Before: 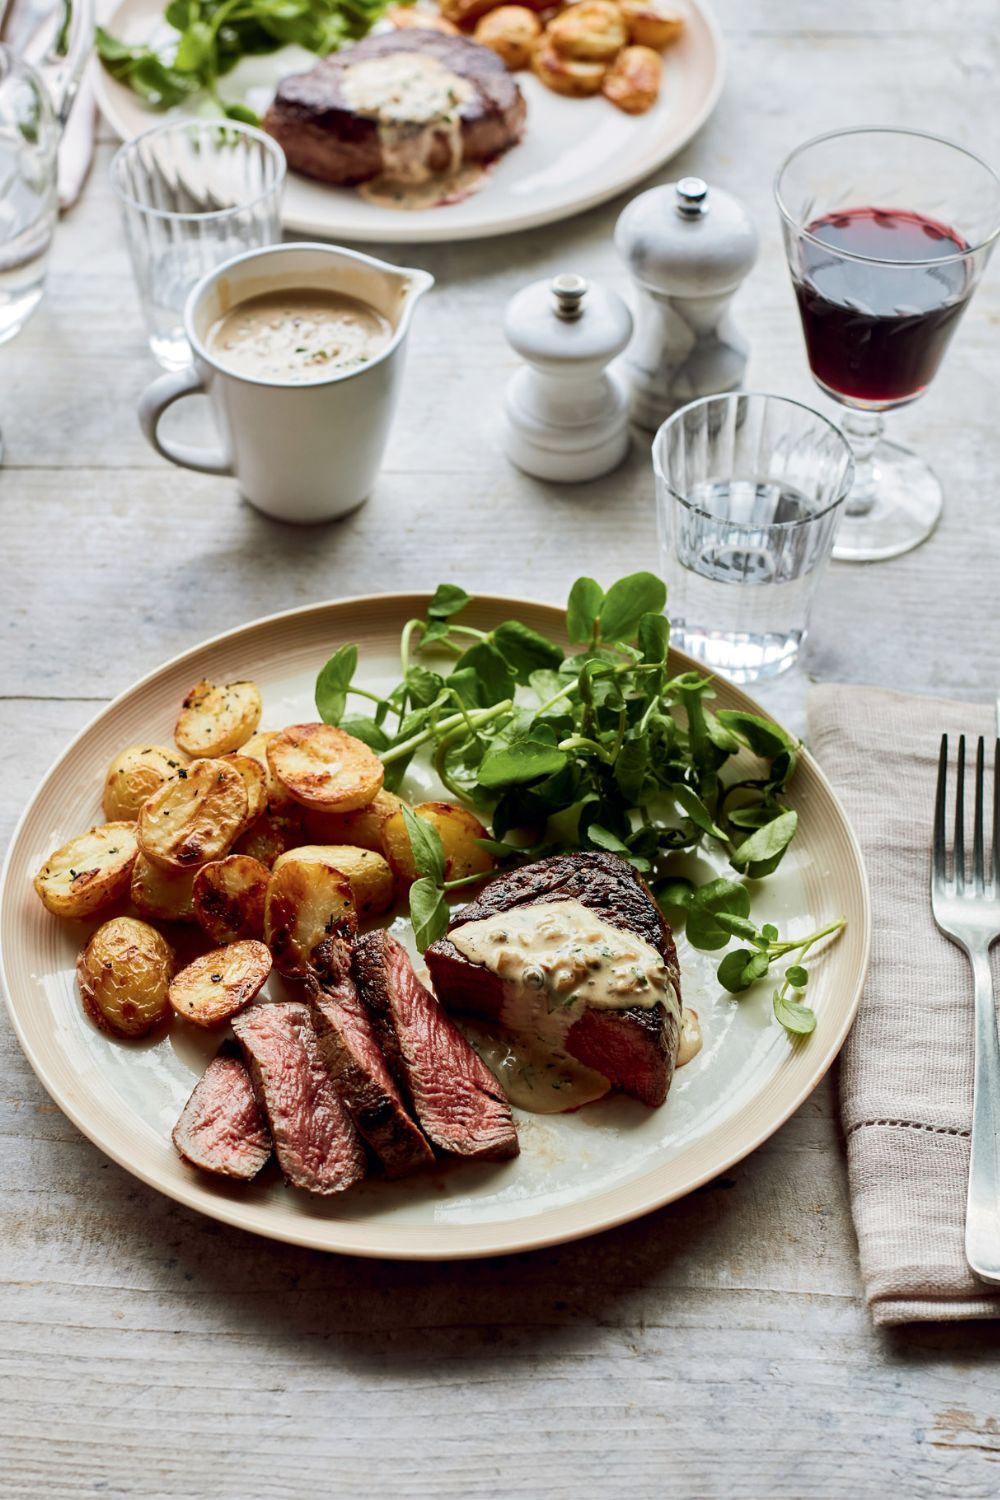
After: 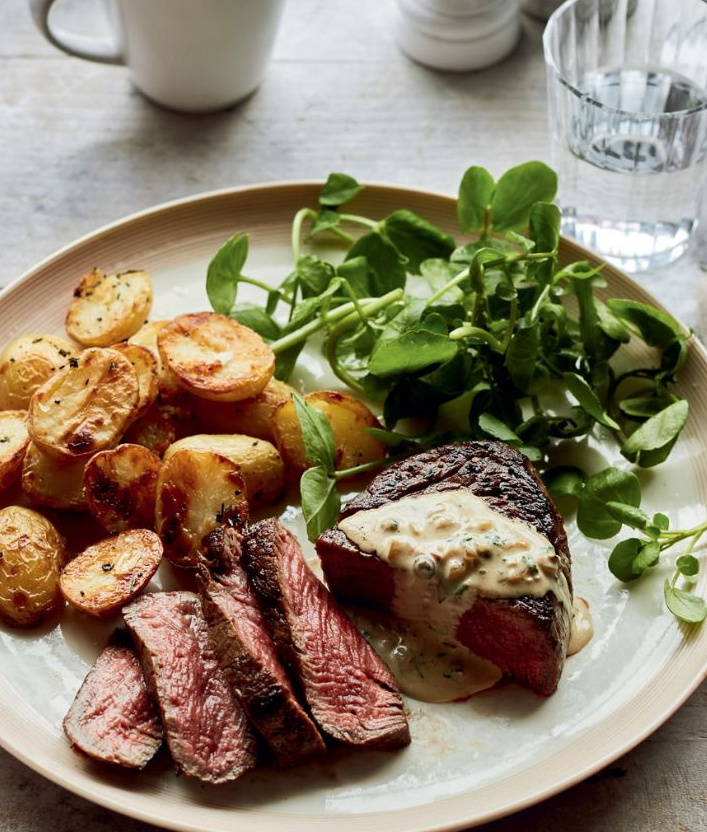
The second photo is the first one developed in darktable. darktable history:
crop: left 10.962%, top 27.464%, right 18.289%, bottom 17.045%
